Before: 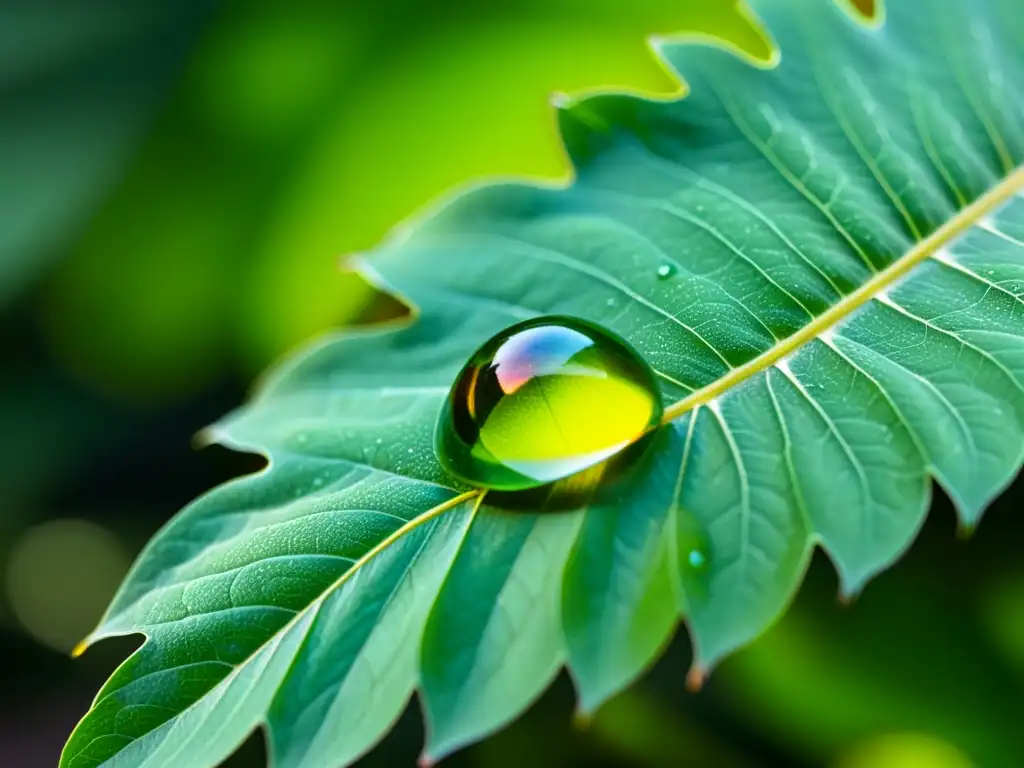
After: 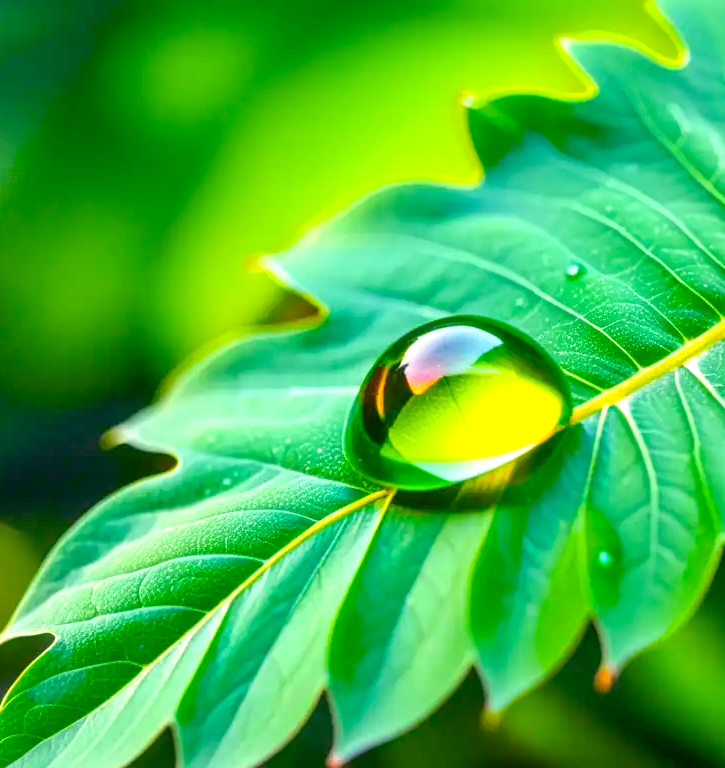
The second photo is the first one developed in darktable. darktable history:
exposure: black level correction 0.001, exposure 1.399 EV, compensate exposure bias true, compensate highlight preservation false
color balance rgb: power › chroma 0.241%, power › hue 62.68°, highlights gain › chroma 3.077%, highlights gain › hue 60.07°, linear chroma grading › global chroma 3.345%, perceptual saturation grading › global saturation 35.5%, contrast -29.59%
local contrast: detail 139%
color zones: curves: ch1 [(0.25, 0.61) (0.75, 0.248)]
crop and rotate: left 8.932%, right 20.215%
haze removal: strength -0.05, adaptive false
